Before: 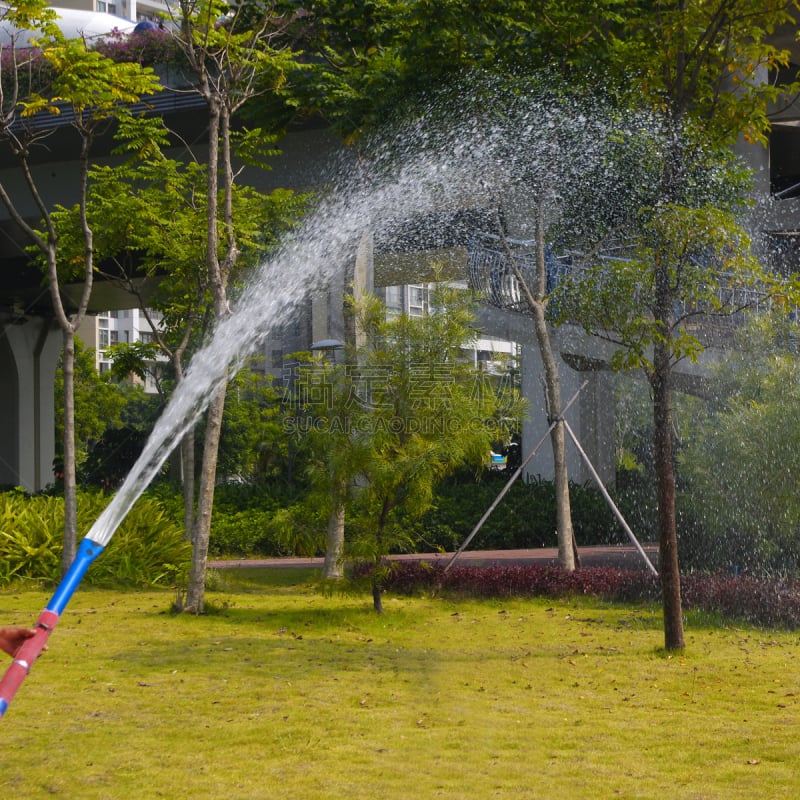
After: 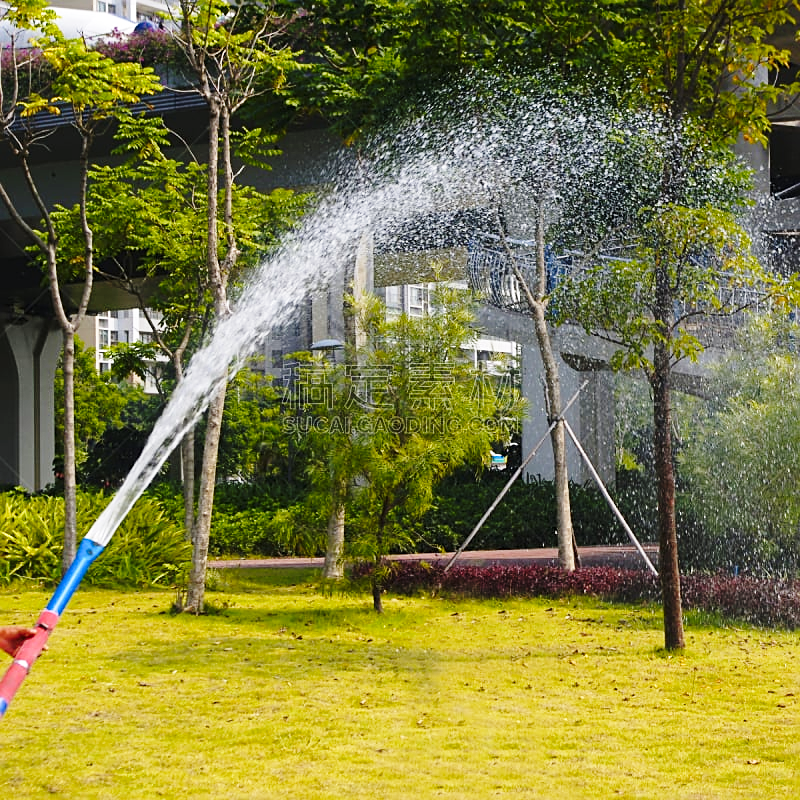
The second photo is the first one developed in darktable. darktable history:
sharpen: on, module defaults
base curve: curves: ch0 [(0, 0) (0.028, 0.03) (0.121, 0.232) (0.46, 0.748) (0.859, 0.968) (1, 1)], preserve colors none
